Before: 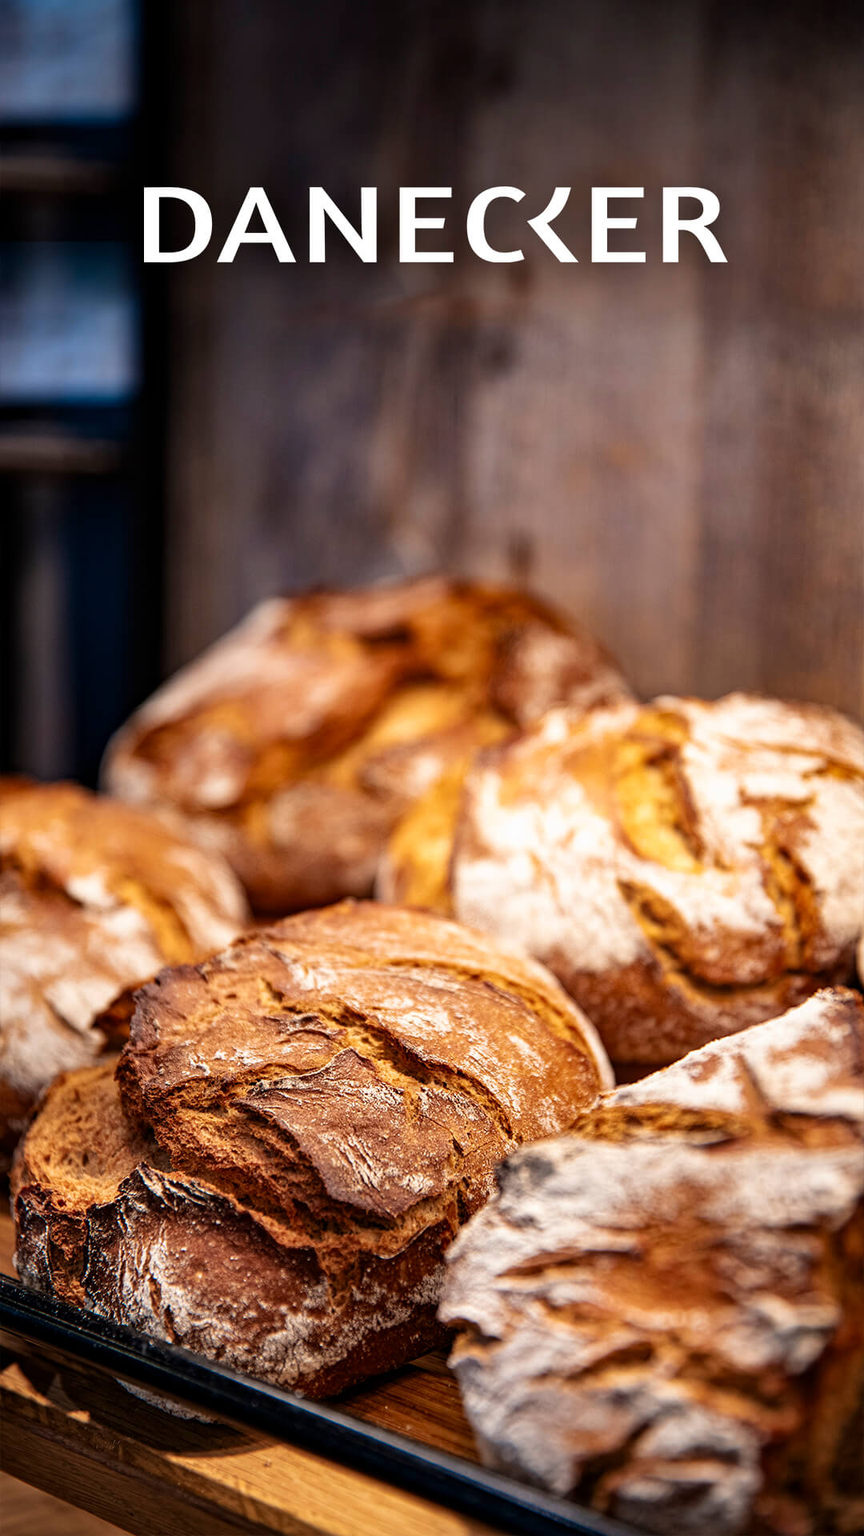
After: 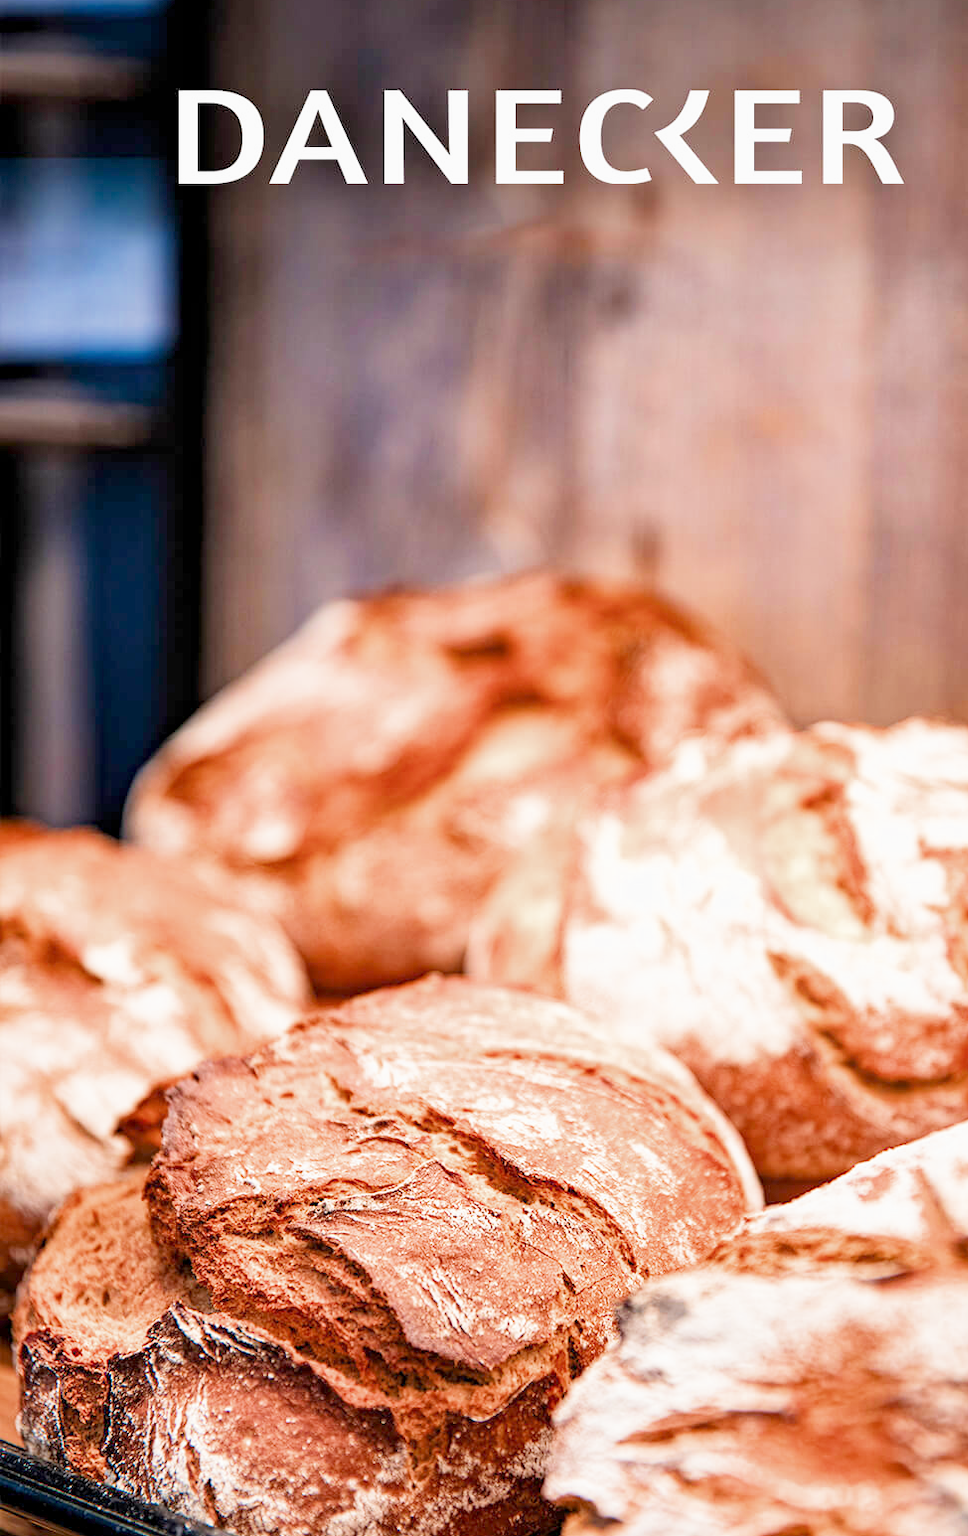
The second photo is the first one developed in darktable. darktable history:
crop: top 7.49%, right 9.717%, bottom 11.943%
filmic rgb: middle gray luminance 4.29%, black relative exposure -13 EV, white relative exposure 5 EV, threshold 6 EV, target black luminance 0%, hardness 5.19, latitude 59.69%, contrast 0.767, highlights saturation mix 5%, shadows ↔ highlights balance 25.95%, add noise in highlights 0, color science v3 (2019), use custom middle-gray values true, iterations of high-quality reconstruction 0, contrast in highlights soft, enable highlight reconstruction true
